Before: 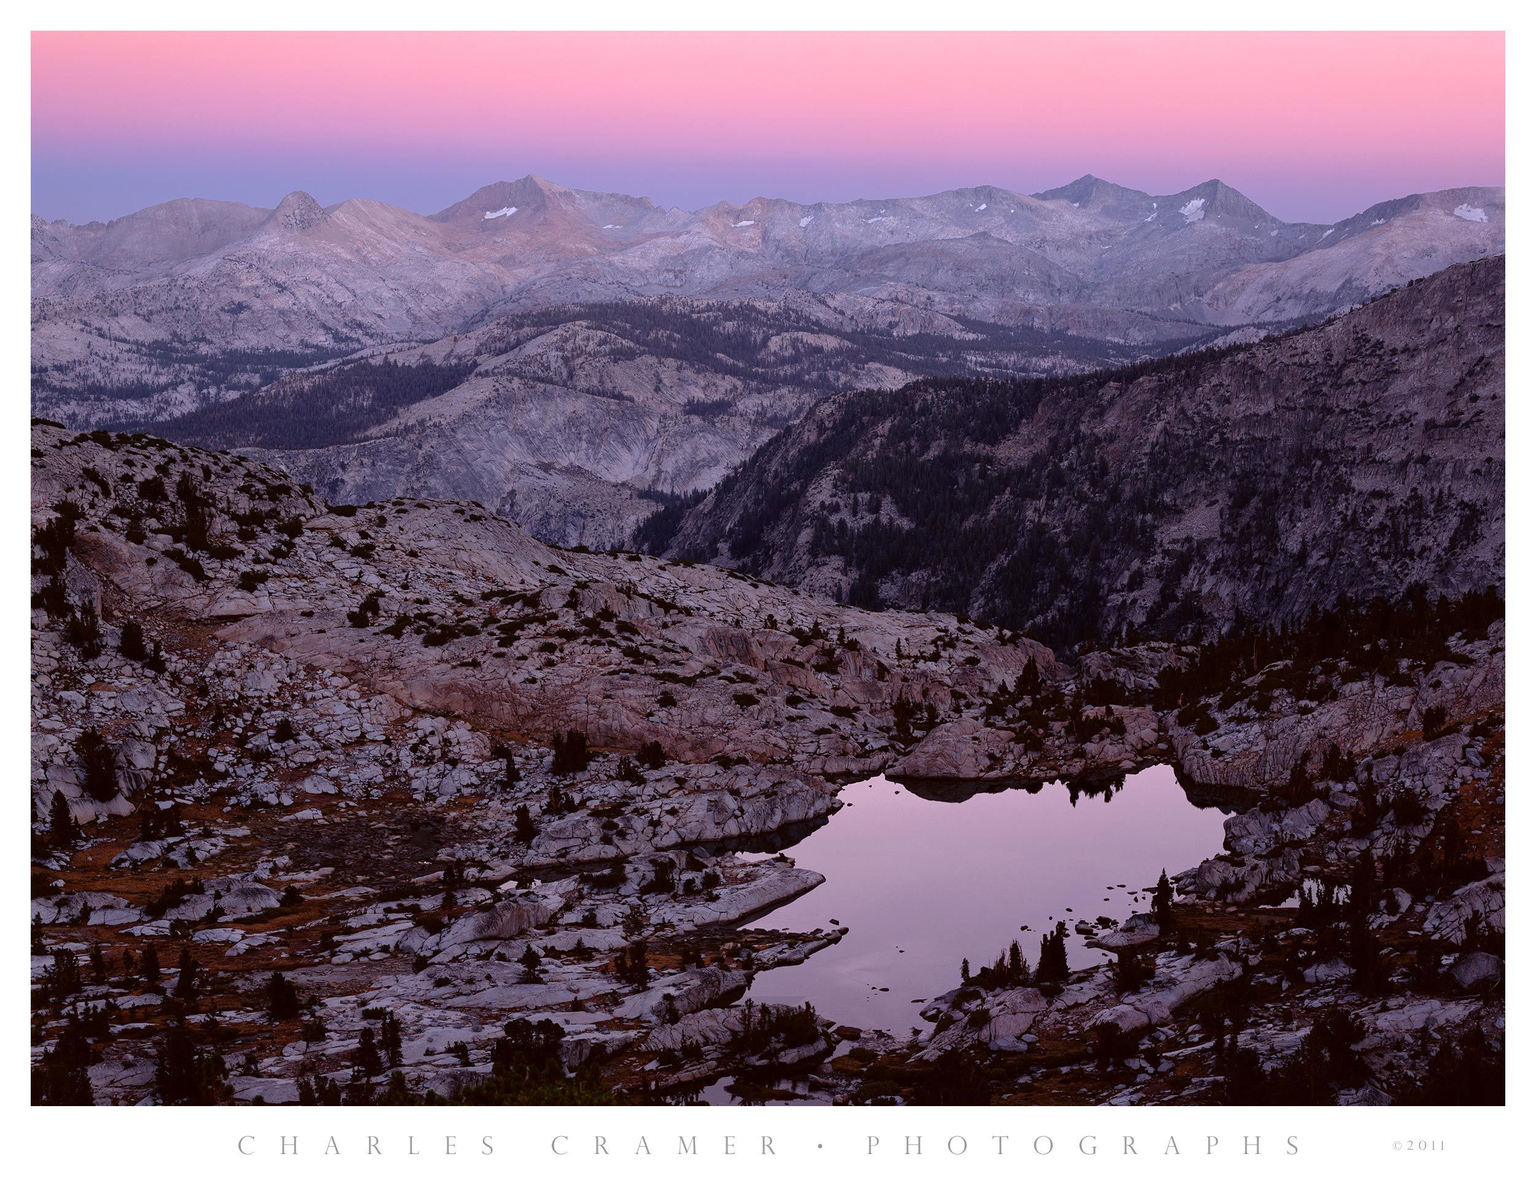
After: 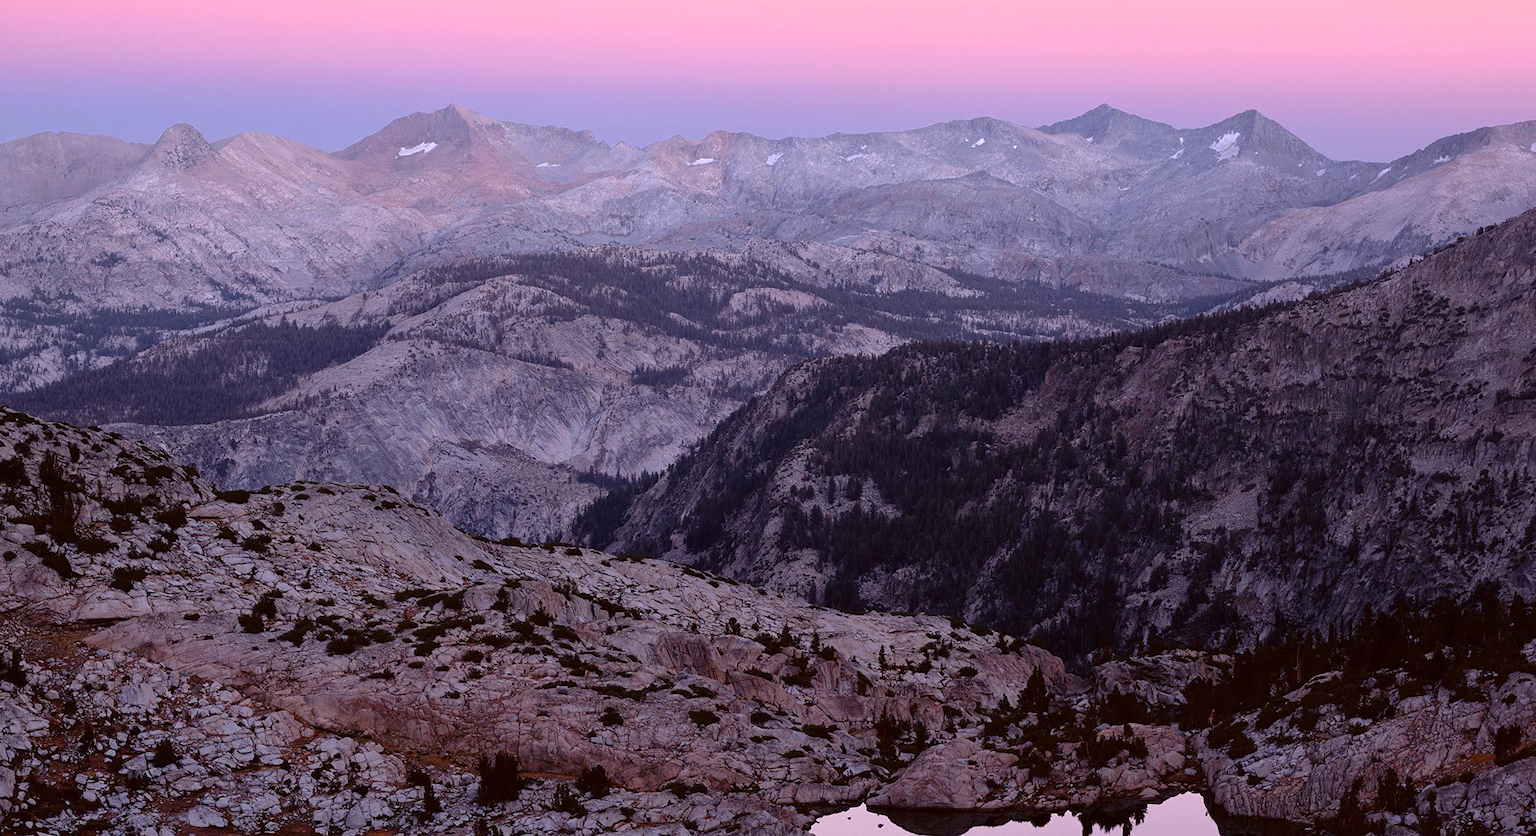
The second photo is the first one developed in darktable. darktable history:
exposure: exposure 0.207 EV, compensate highlight preservation false
crop and rotate: left 9.345%, top 7.22%, right 4.982%, bottom 32.331%
